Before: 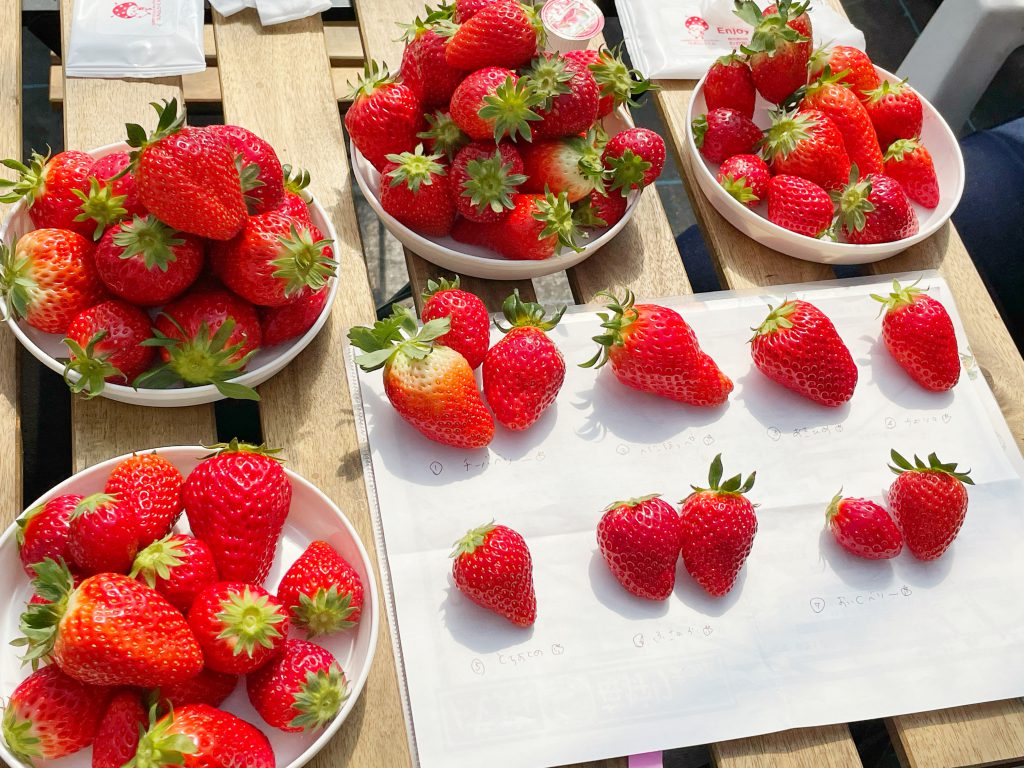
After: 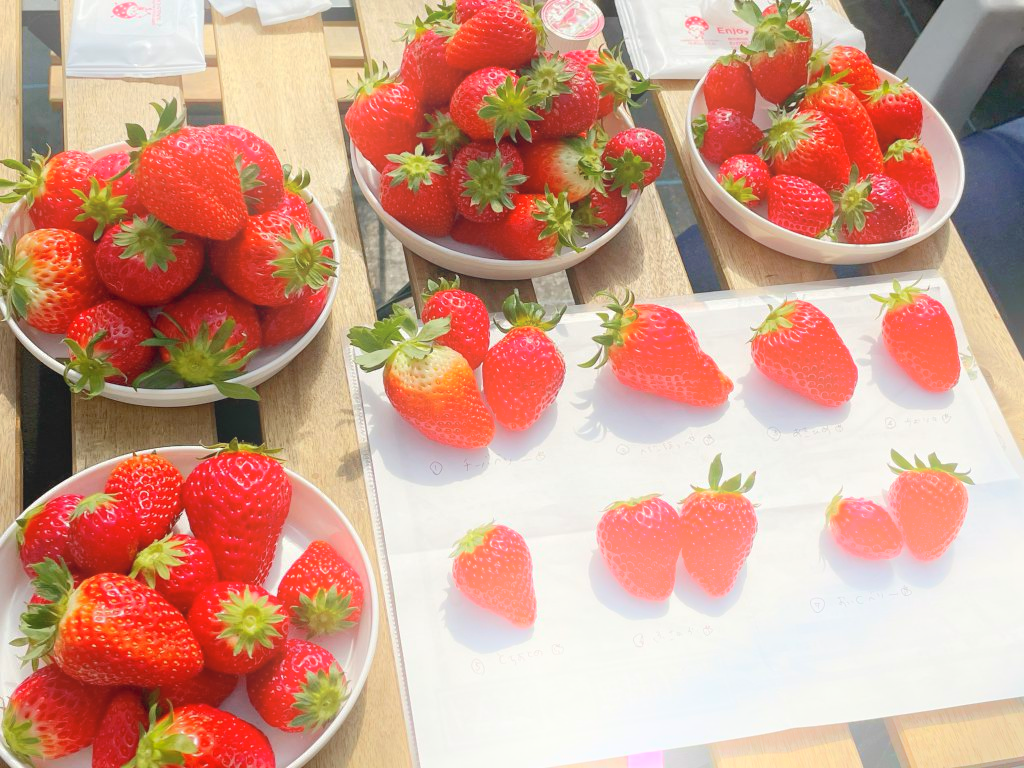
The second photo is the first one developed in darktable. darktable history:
bloom: on, module defaults
shadows and highlights: on, module defaults
